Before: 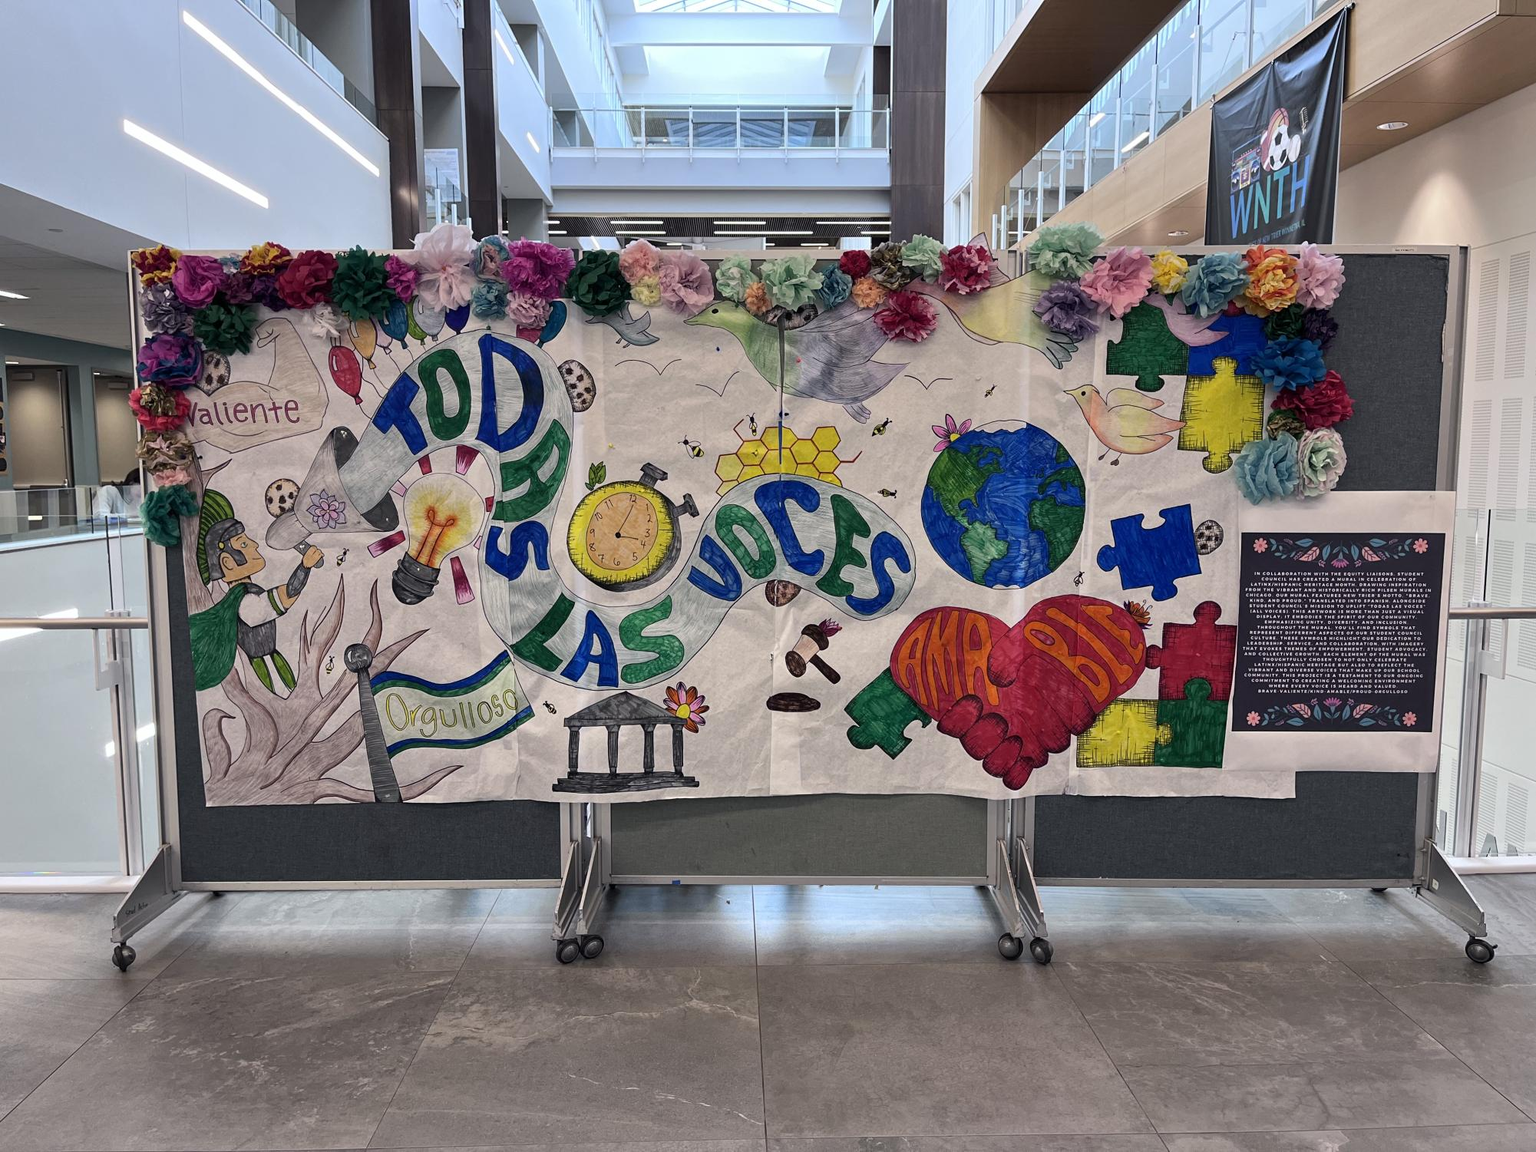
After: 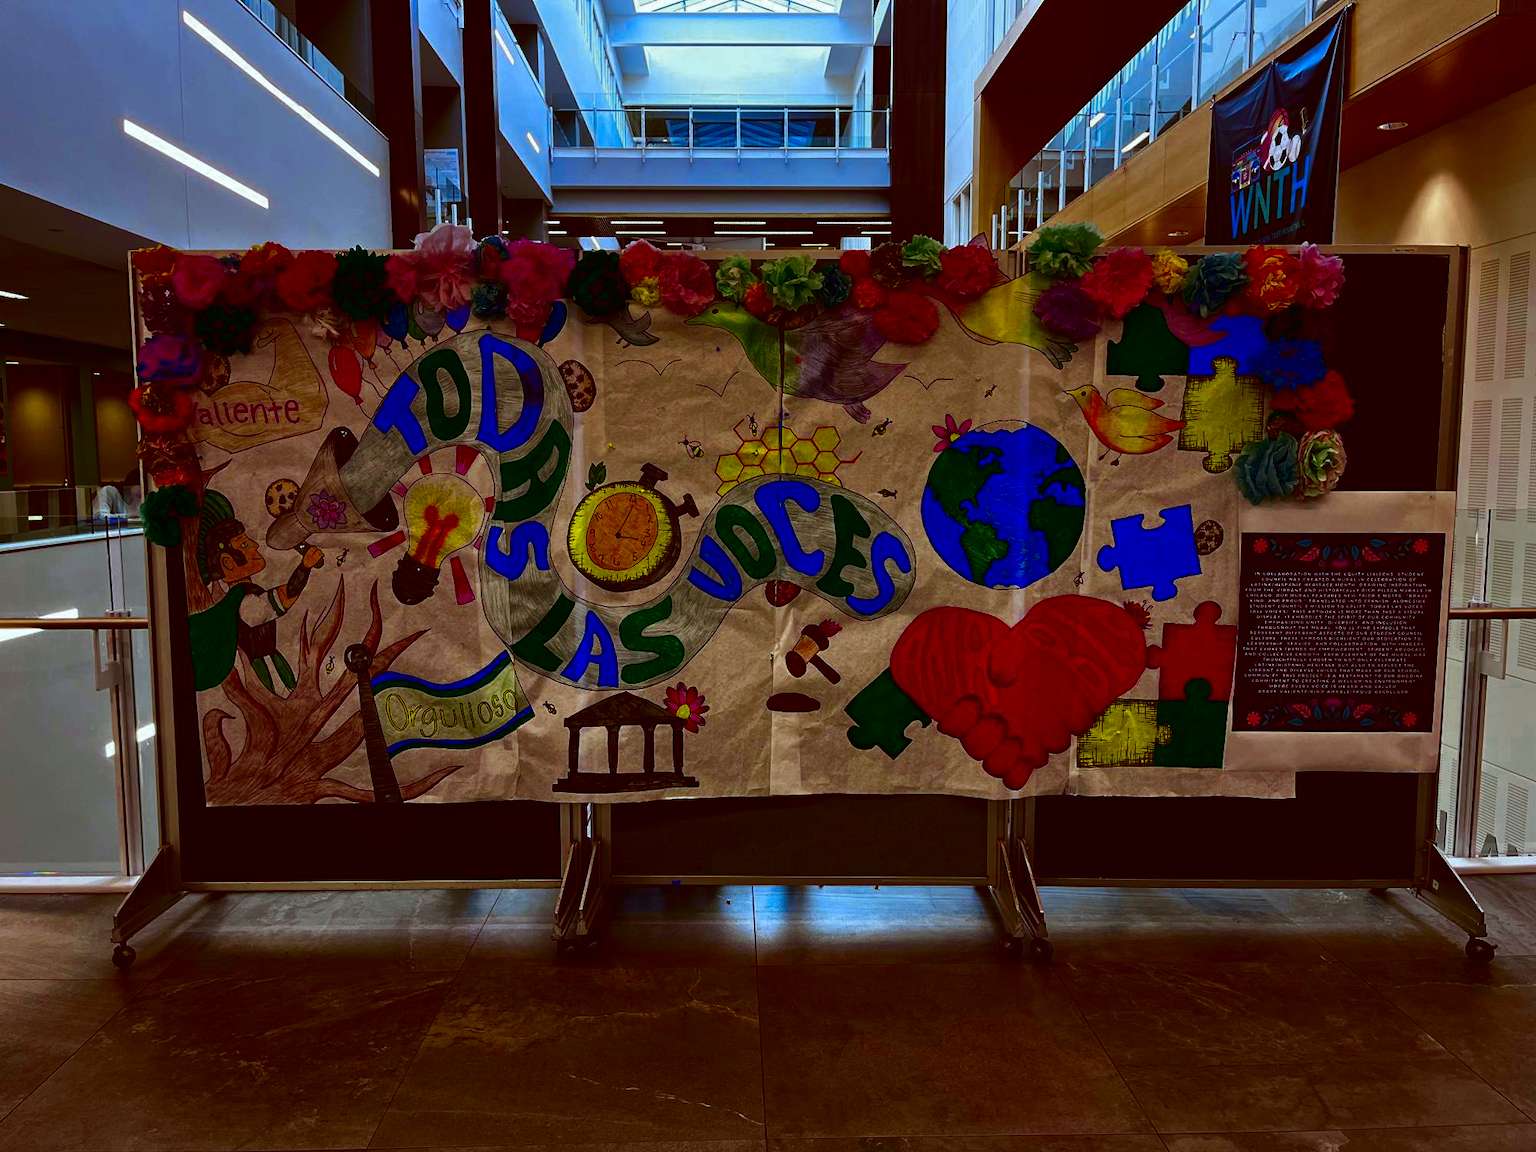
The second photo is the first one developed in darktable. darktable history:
contrast brightness saturation: brightness -1, saturation 1
white balance: red 0.974, blue 1.044
color zones: curves: ch0 [(0.004, 0.305) (0.261, 0.623) (0.389, 0.399) (0.708, 0.571) (0.947, 0.34)]; ch1 [(0.025, 0.645) (0.229, 0.584) (0.326, 0.551) (0.484, 0.262) (0.757, 0.643)]
color correction: highlights a* -5.3, highlights b* 9.8, shadows a* 9.8, shadows b* 24.26
